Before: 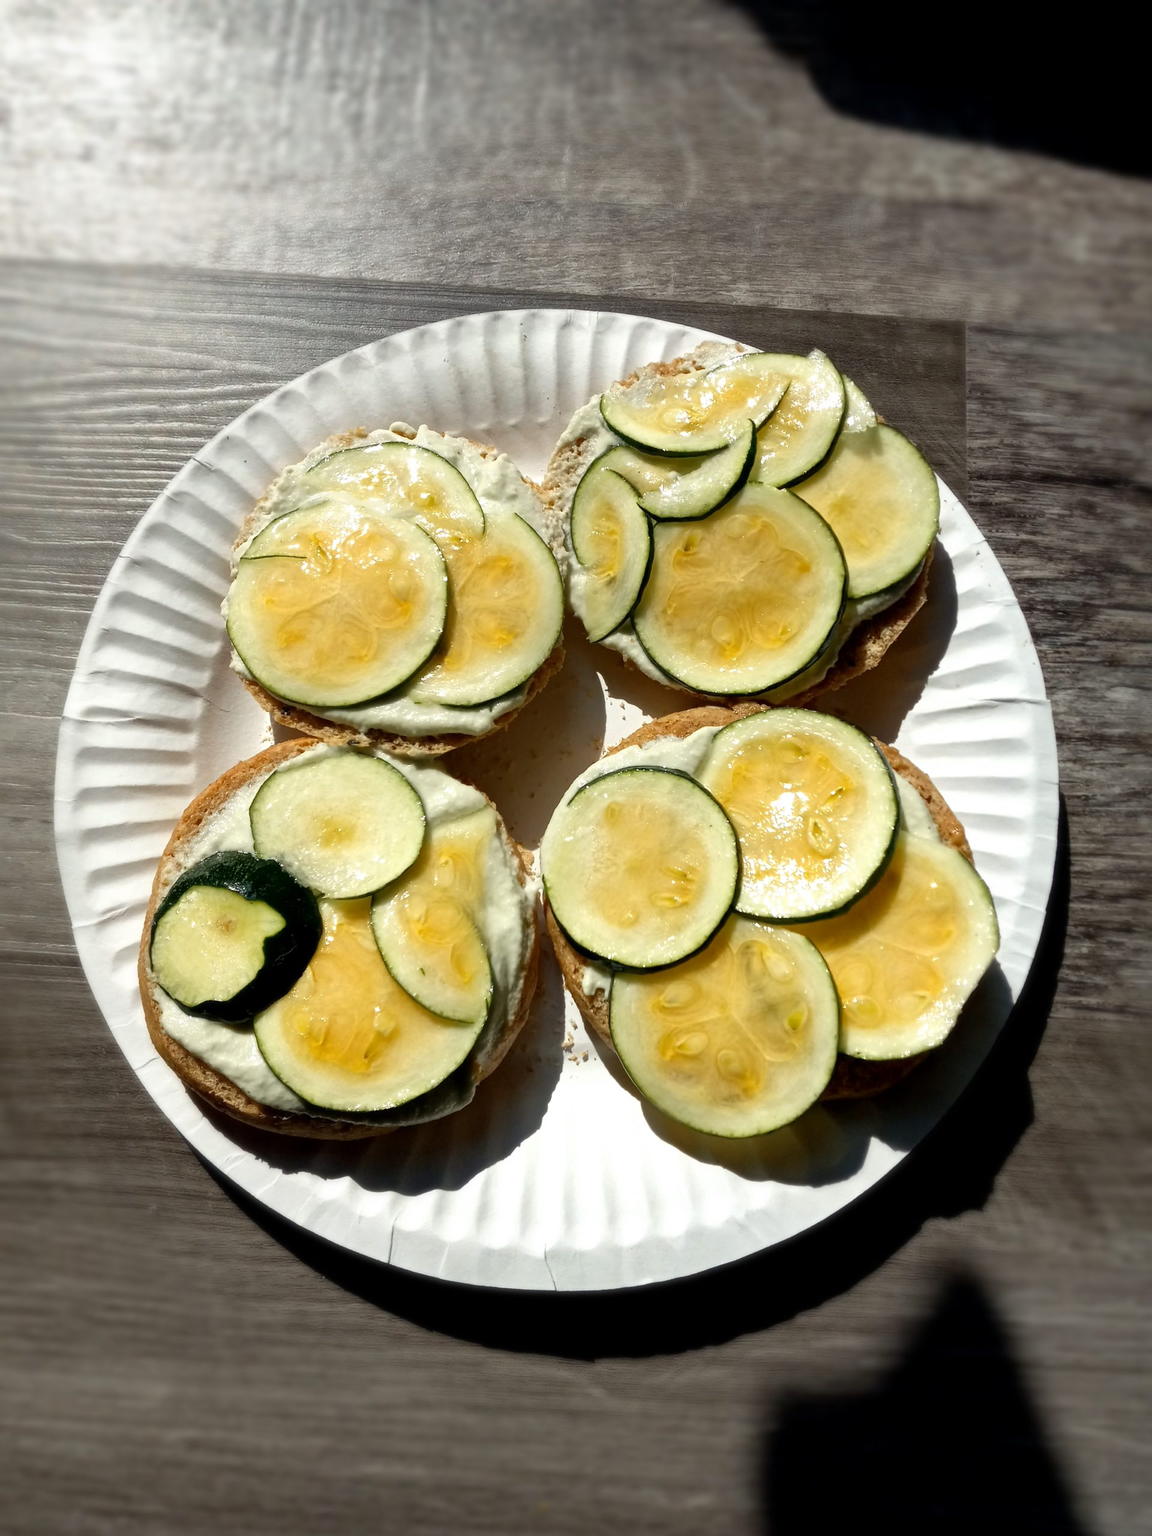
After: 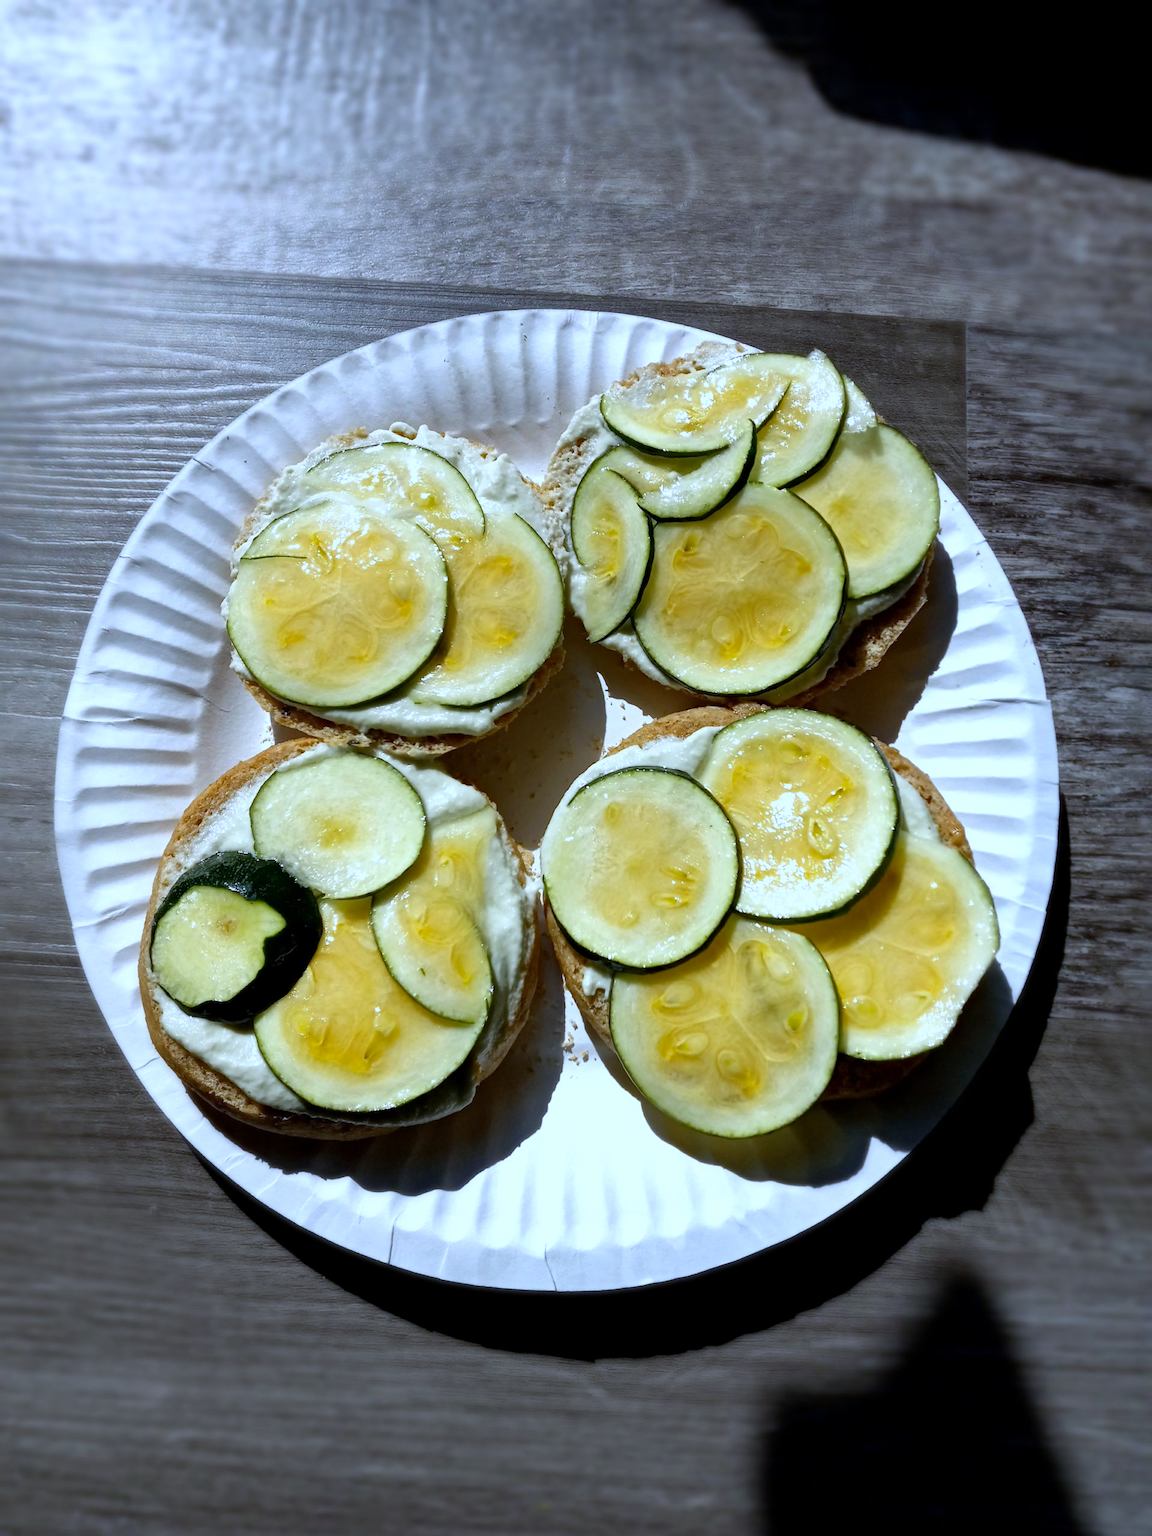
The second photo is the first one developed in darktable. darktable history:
white balance: red 0.871, blue 1.249
haze removal: compatibility mode true, adaptive false
